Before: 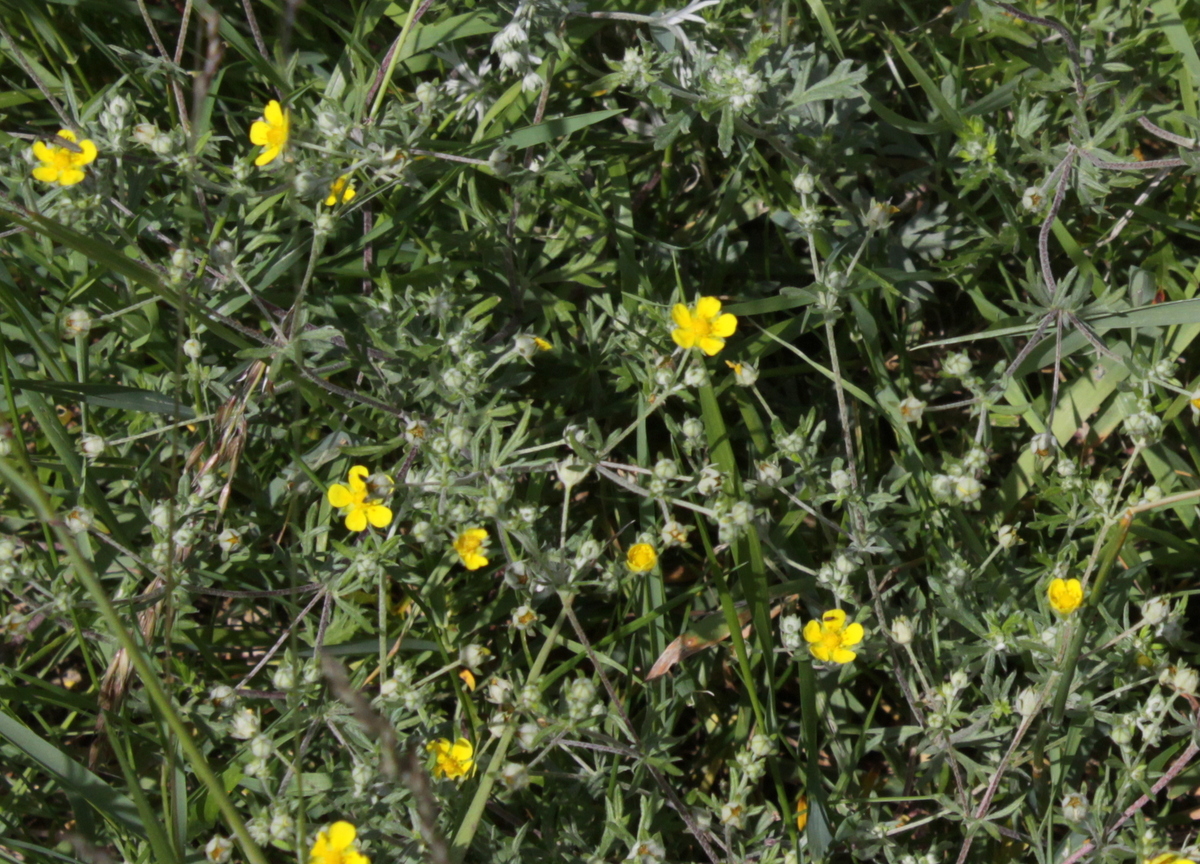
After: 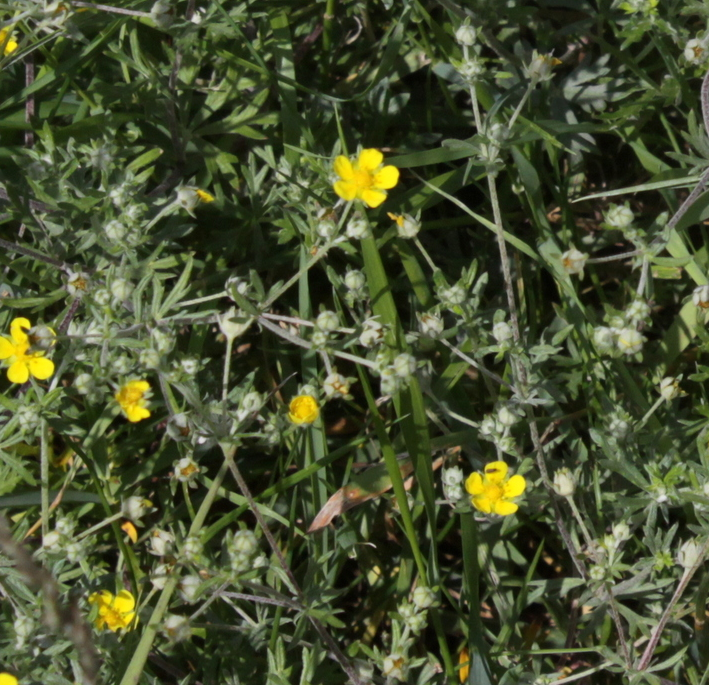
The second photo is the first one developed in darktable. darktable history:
crop and rotate: left 28.19%, top 17.231%, right 12.652%, bottom 3.418%
